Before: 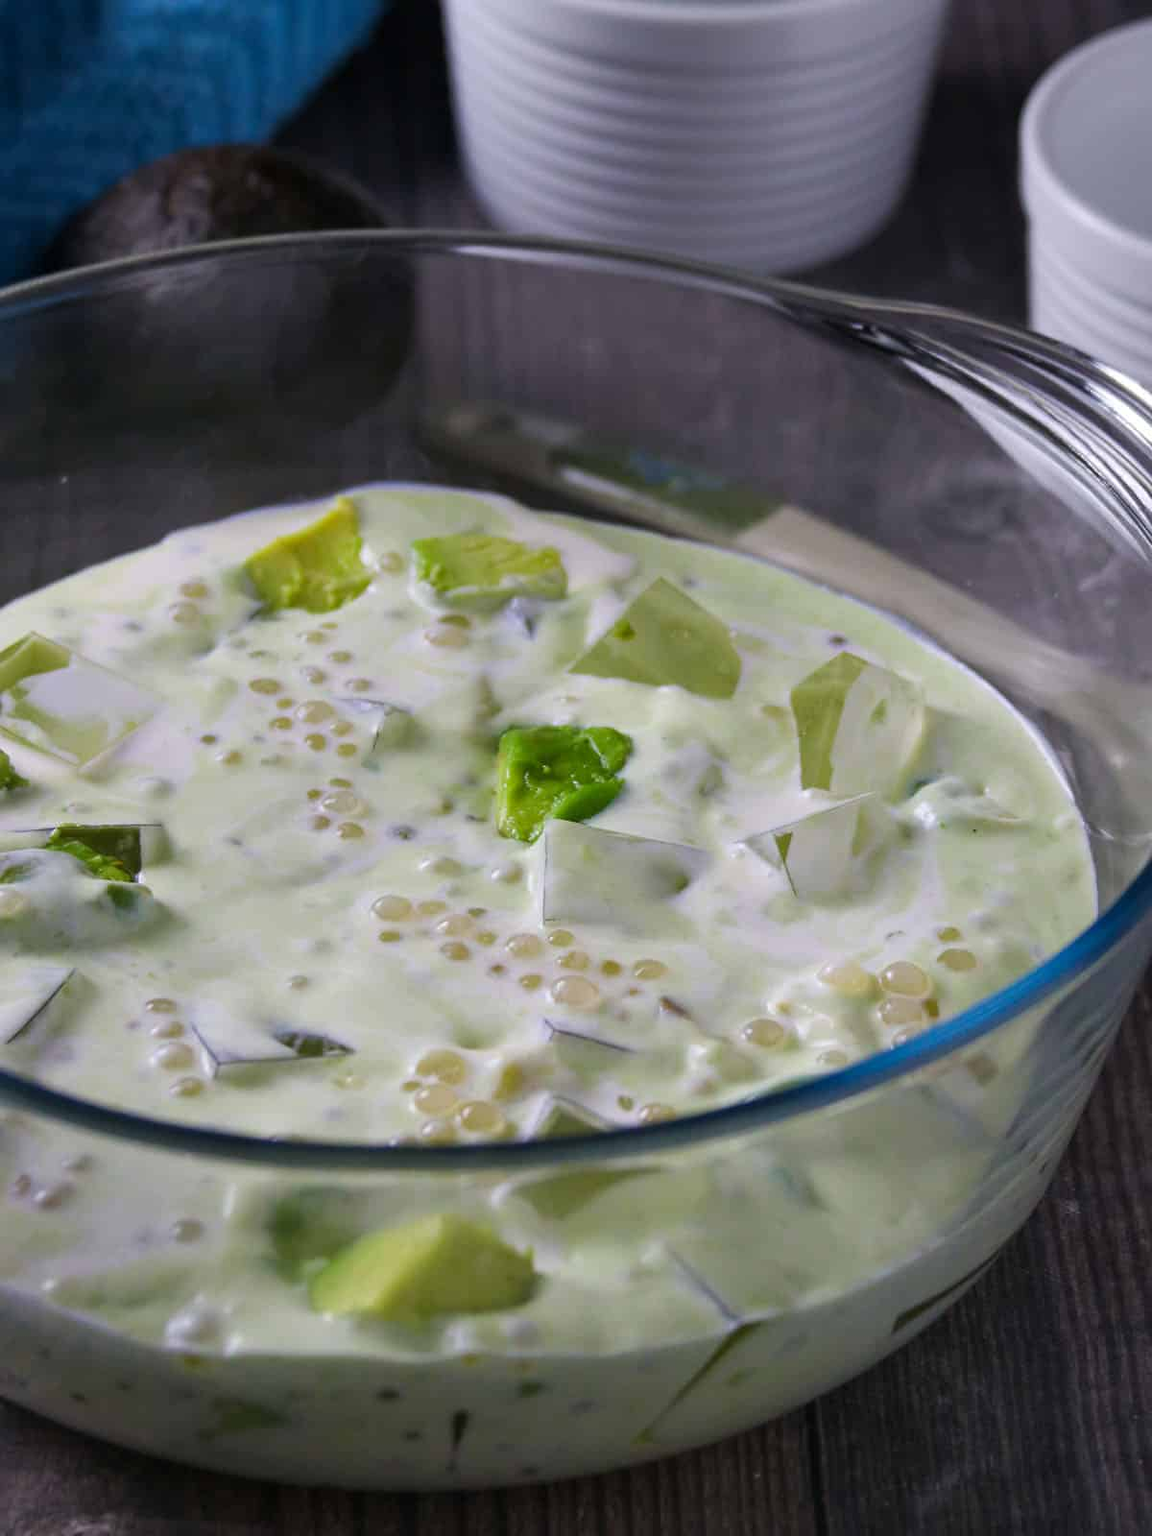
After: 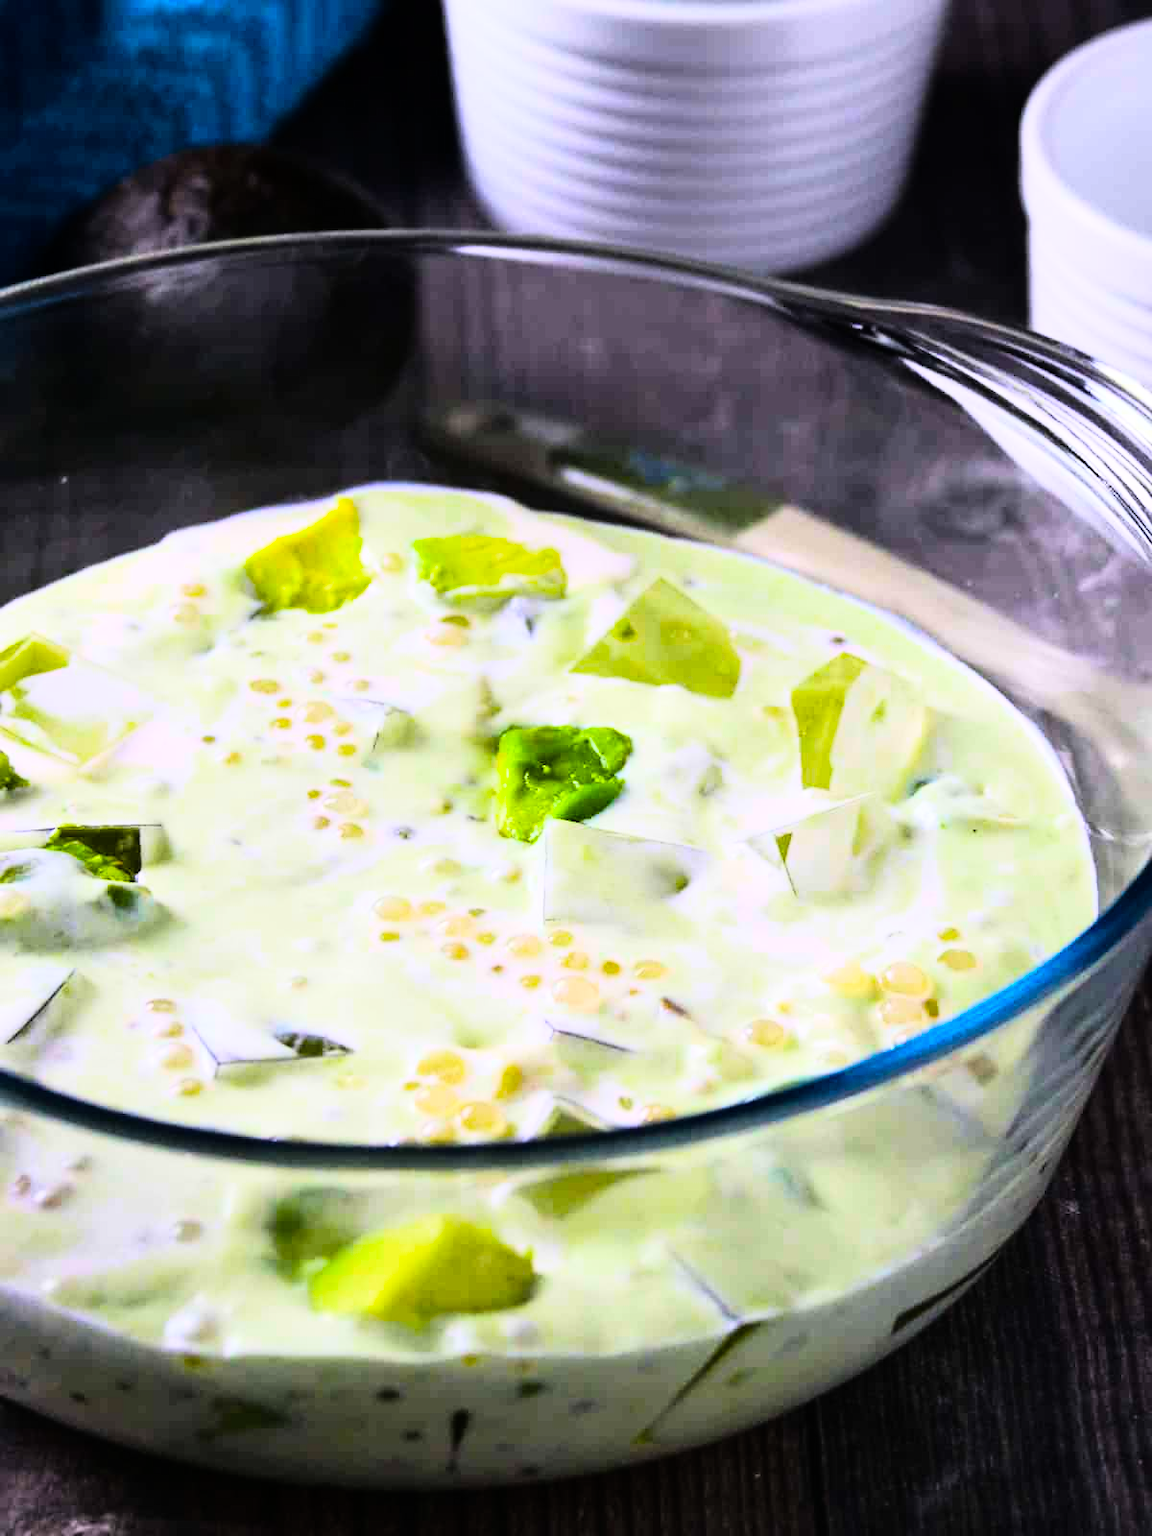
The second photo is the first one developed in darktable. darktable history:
rgb curve: curves: ch0 [(0, 0) (0.21, 0.15) (0.24, 0.21) (0.5, 0.75) (0.75, 0.96) (0.89, 0.99) (1, 1)]; ch1 [(0, 0.02) (0.21, 0.13) (0.25, 0.2) (0.5, 0.67) (0.75, 0.9) (0.89, 0.97) (1, 1)]; ch2 [(0, 0.02) (0.21, 0.13) (0.25, 0.2) (0.5, 0.67) (0.75, 0.9) (0.89, 0.97) (1, 1)], compensate middle gray true
color balance rgb: linear chroma grading › global chroma 15%, perceptual saturation grading › global saturation 30%
